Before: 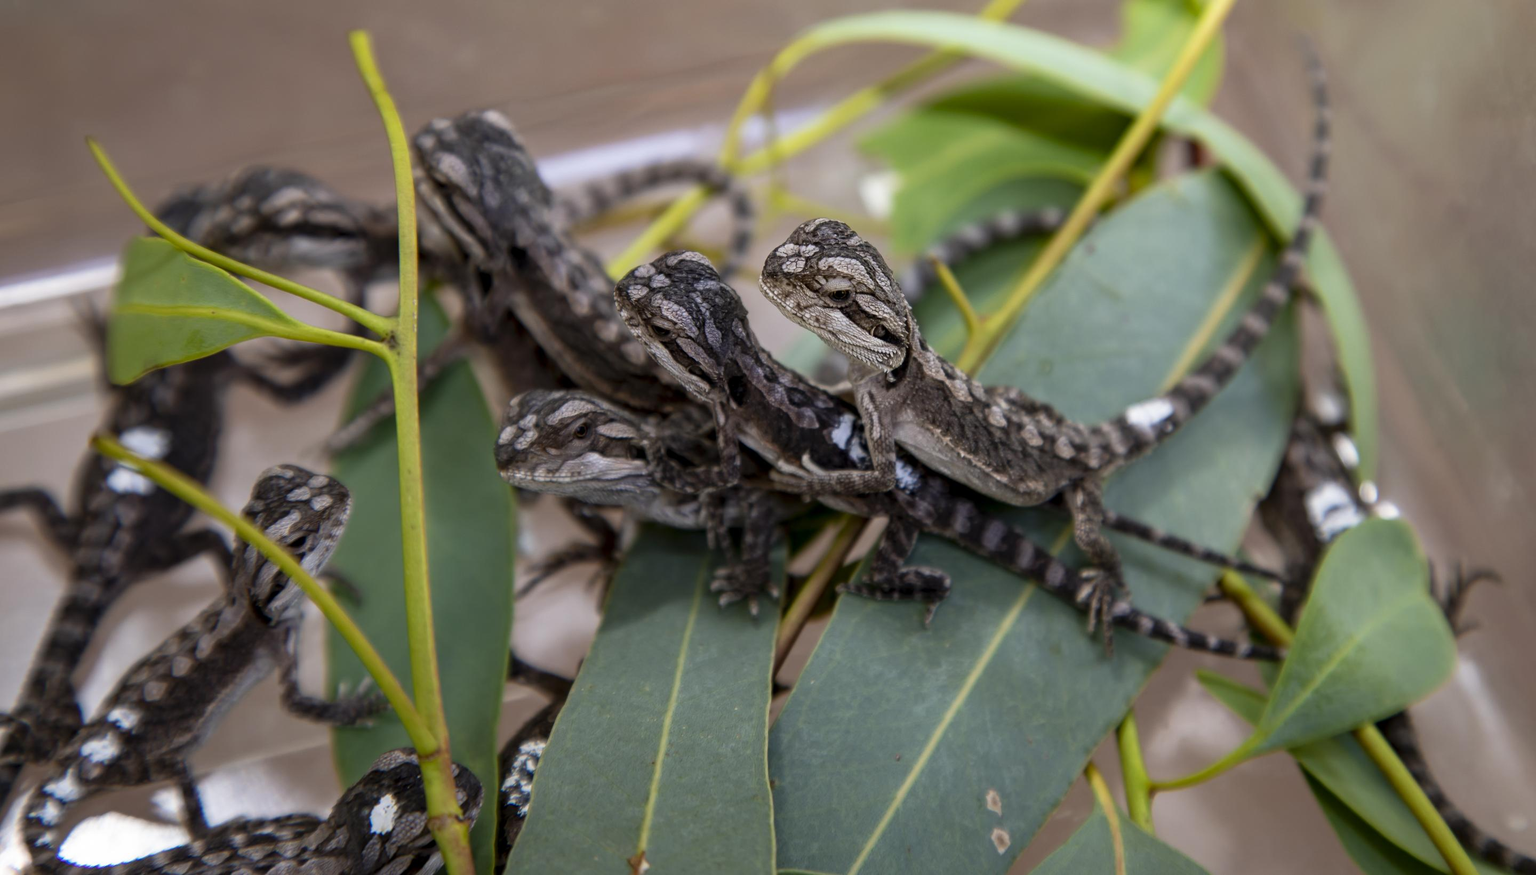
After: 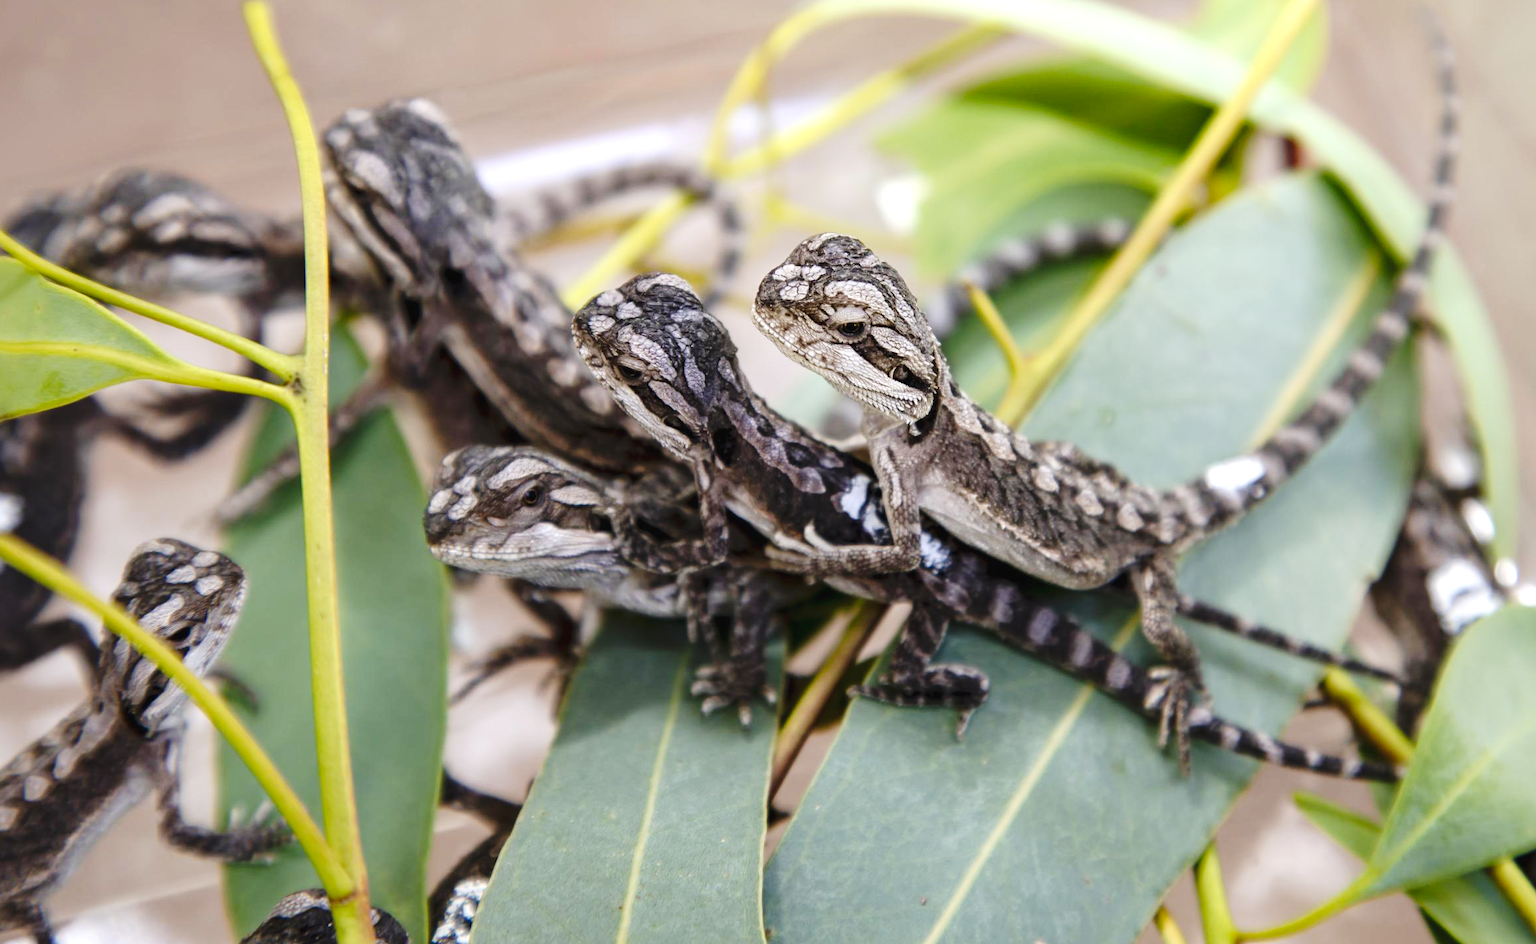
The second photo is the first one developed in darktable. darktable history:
tone curve: curves: ch0 [(0, 0.019) (0.204, 0.162) (0.491, 0.519) (0.748, 0.765) (1, 0.919)]; ch1 [(0, 0) (0.179, 0.173) (0.322, 0.32) (0.442, 0.447) (0.496, 0.504) (0.566, 0.585) (0.761, 0.803) (1, 1)]; ch2 [(0, 0) (0.434, 0.447) (0.483, 0.487) (0.555, 0.563) (0.697, 0.68) (1, 1)], preserve colors none
crop: left 9.938%, top 3.532%, right 9.312%, bottom 9.313%
exposure: black level correction 0, exposure 1.199 EV, compensate exposure bias true, compensate highlight preservation false
